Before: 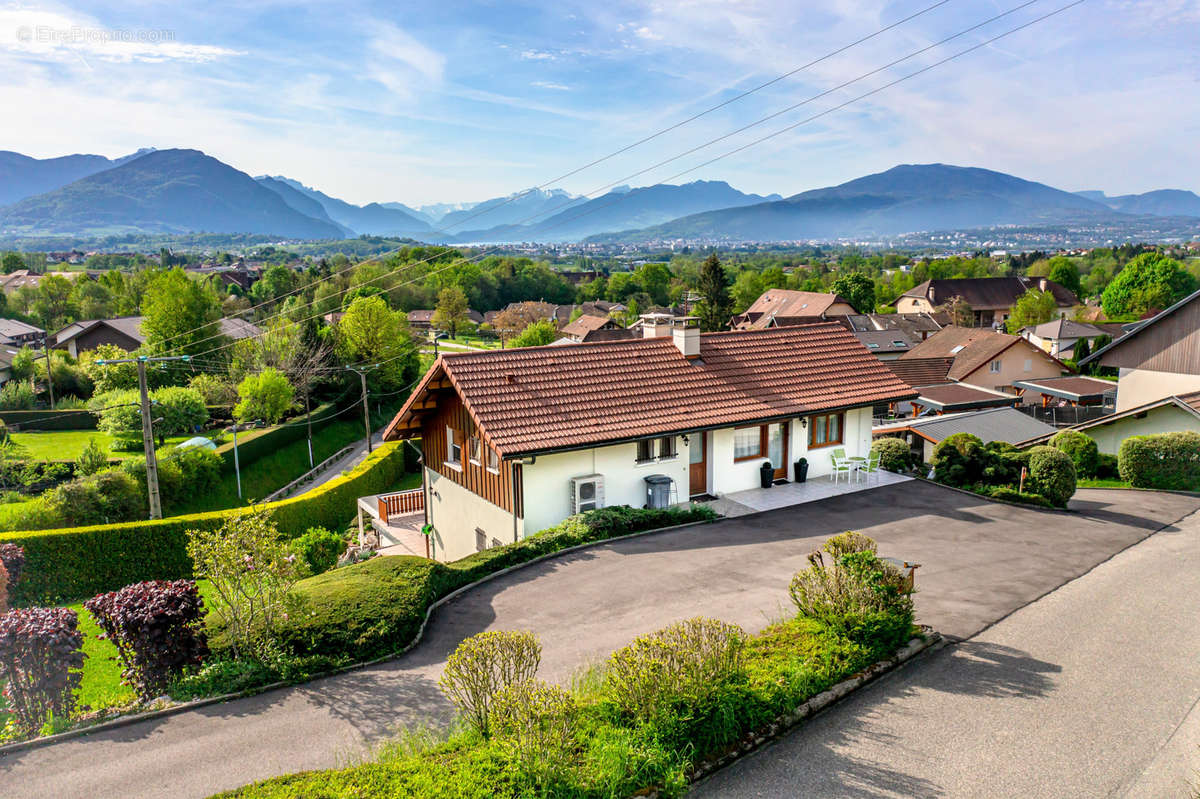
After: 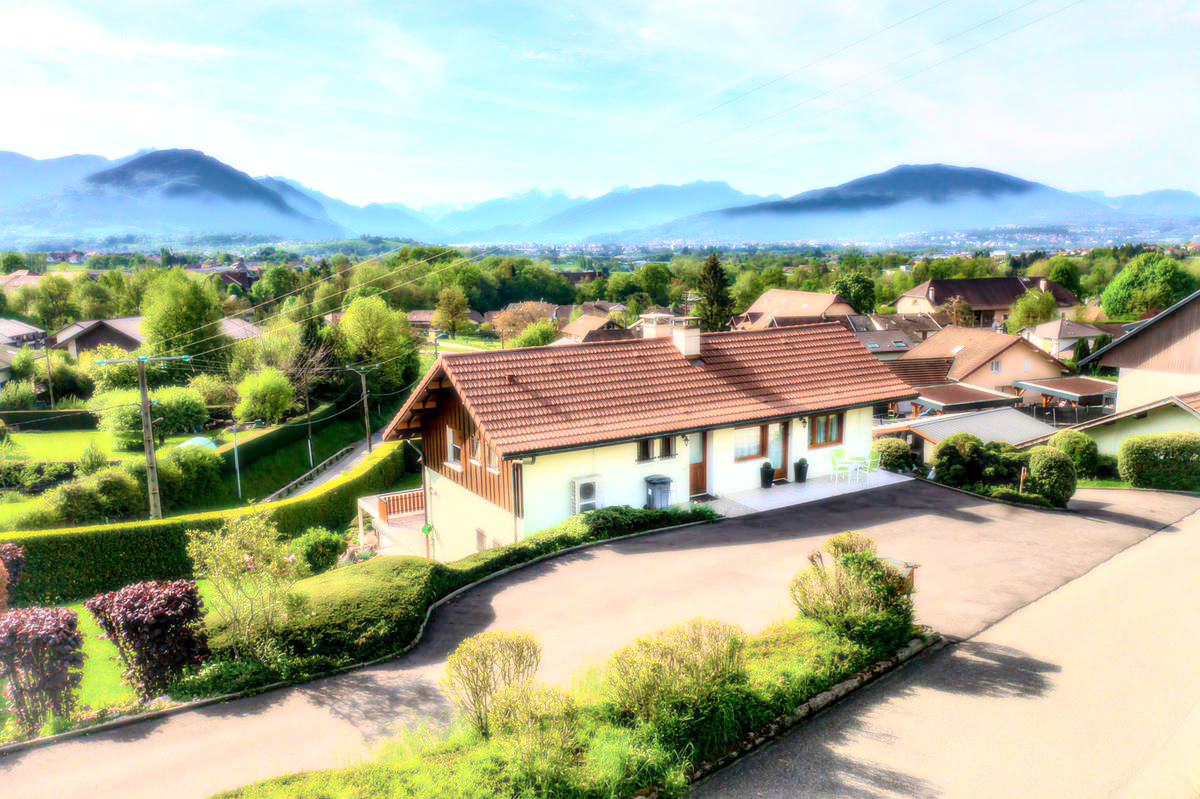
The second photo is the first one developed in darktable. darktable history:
bloom: size 0%, threshold 54.82%, strength 8.31%
velvia: strength 45%
